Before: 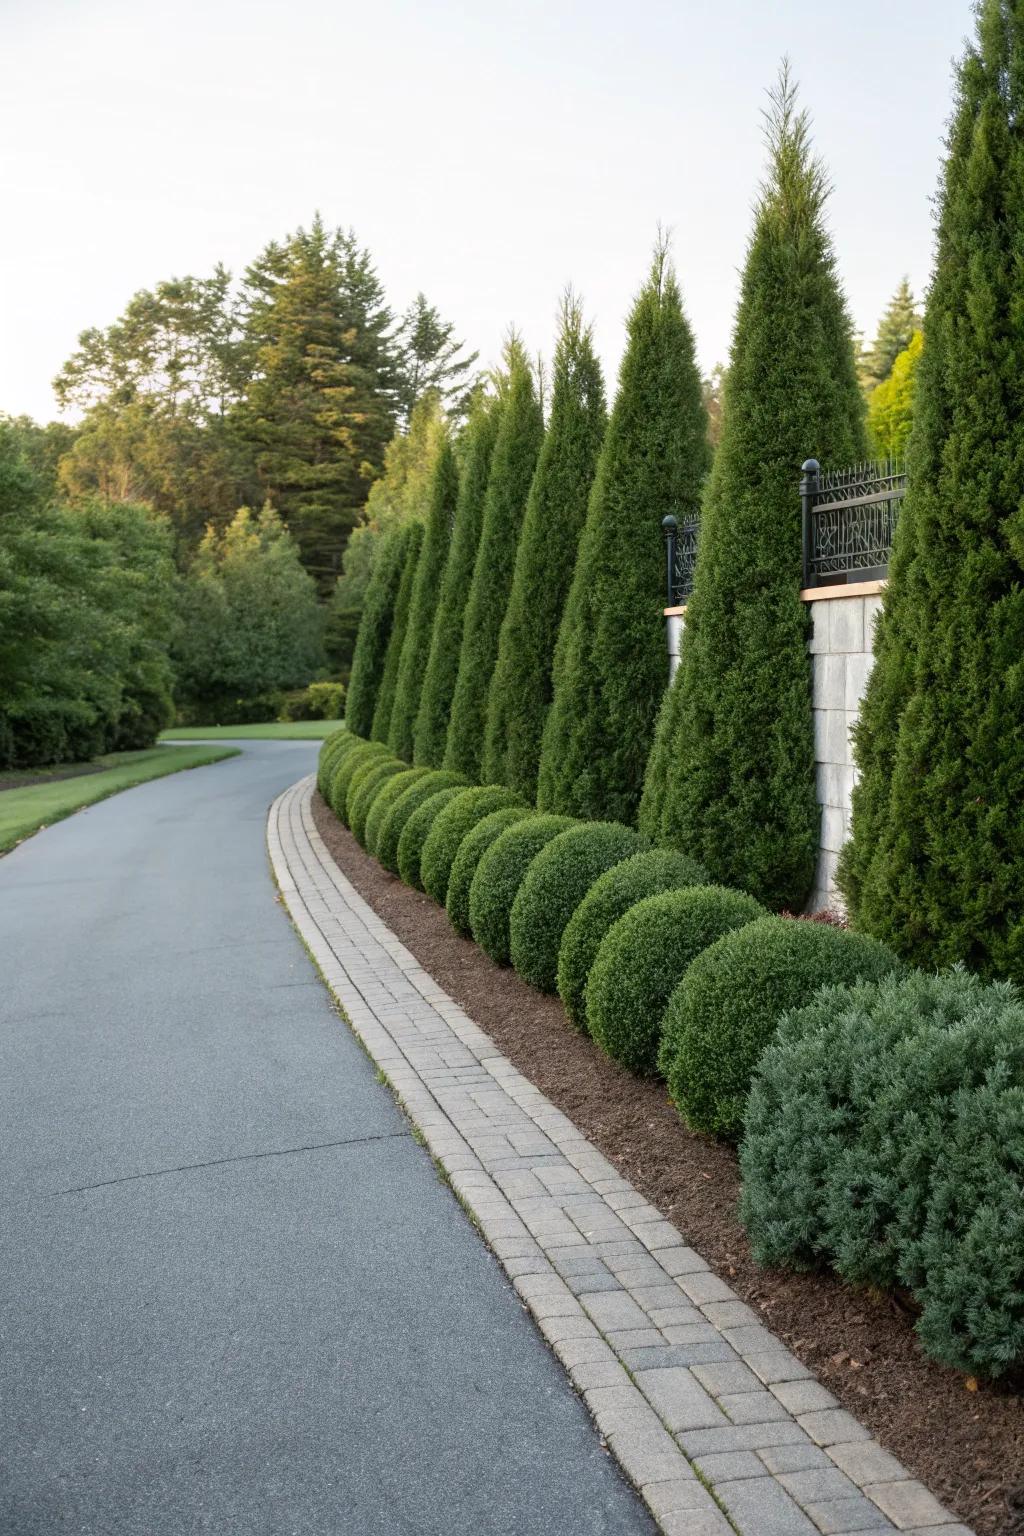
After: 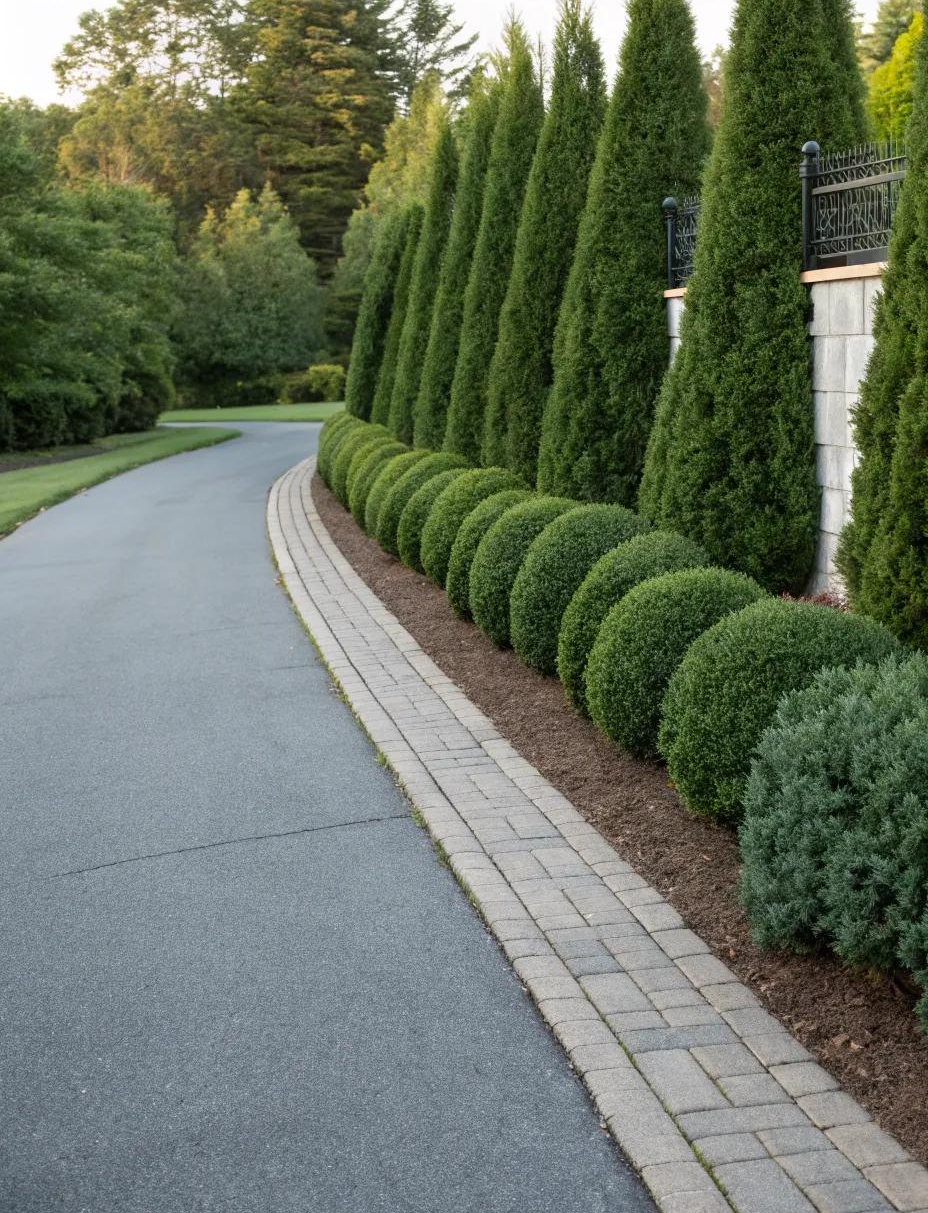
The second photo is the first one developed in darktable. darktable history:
crop: top 20.704%, right 9.36%, bottom 0.297%
